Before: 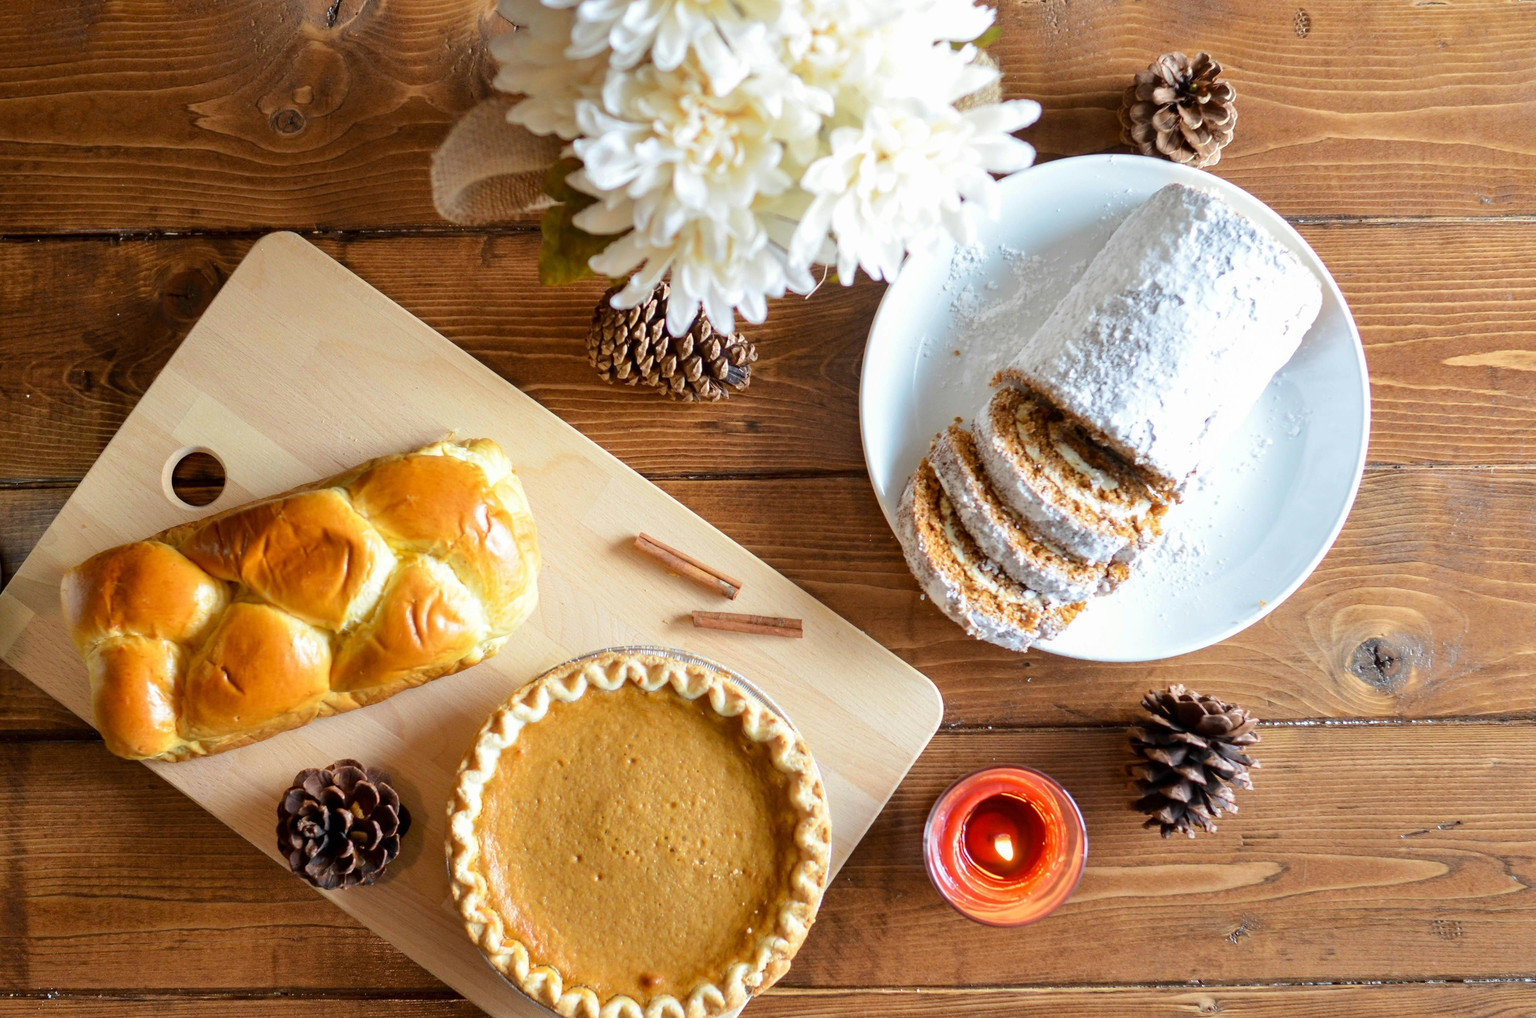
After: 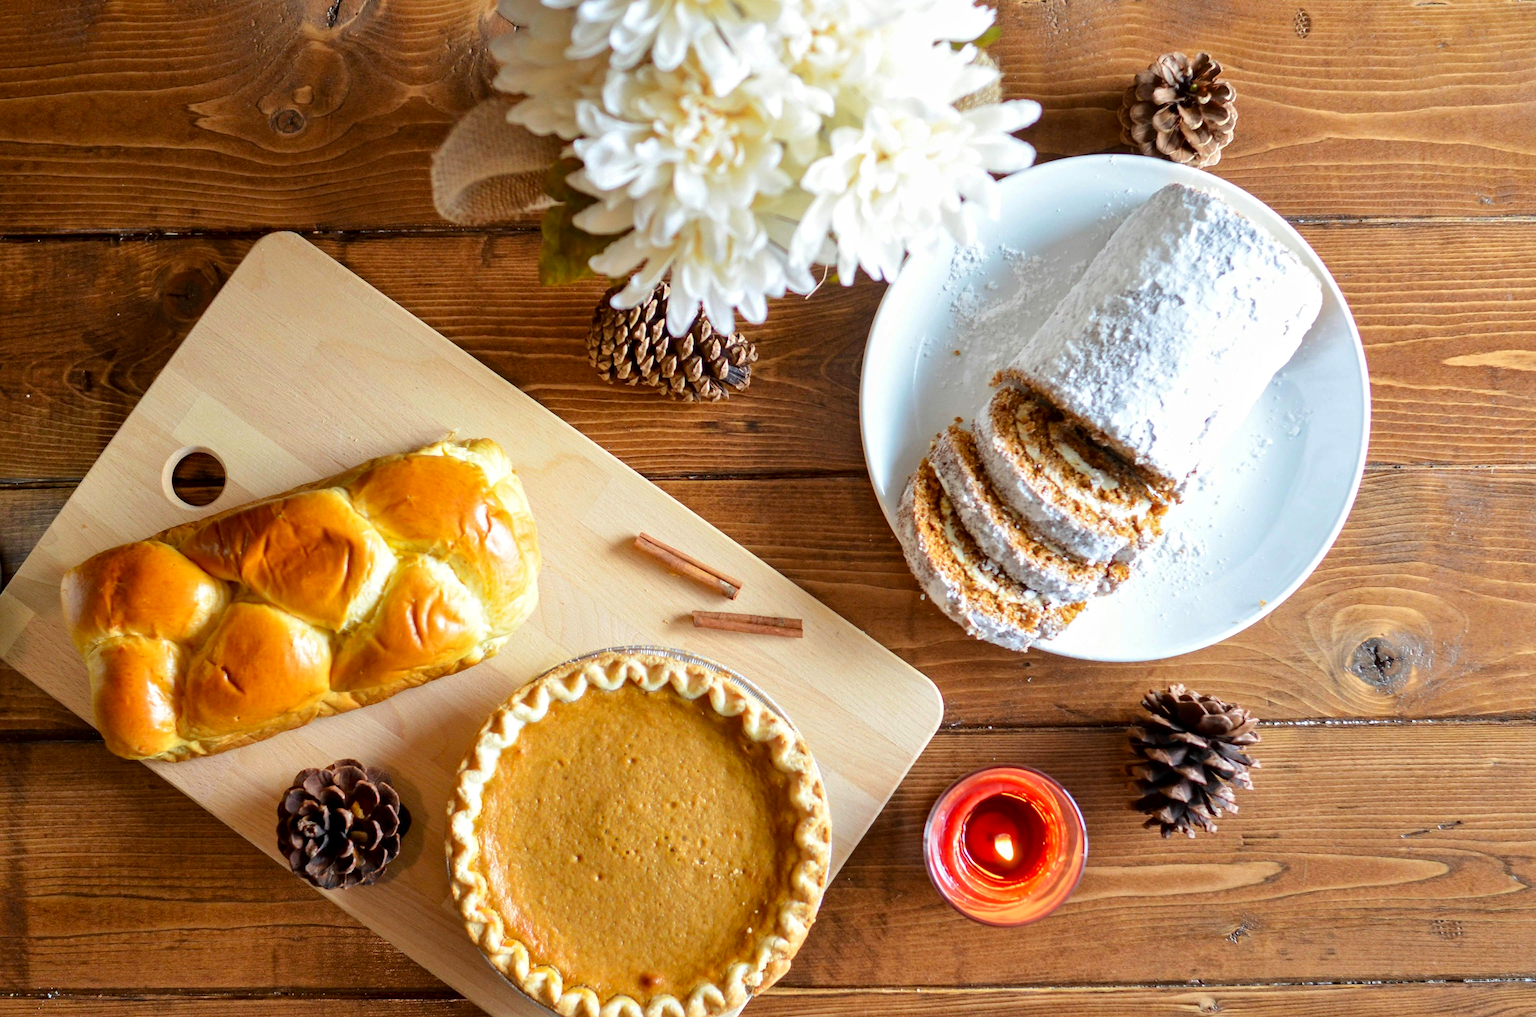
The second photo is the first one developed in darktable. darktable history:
color correction: highlights b* 0.046, saturation 1.14
local contrast: mode bilateral grid, contrast 27, coarseness 15, detail 116%, midtone range 0.2
